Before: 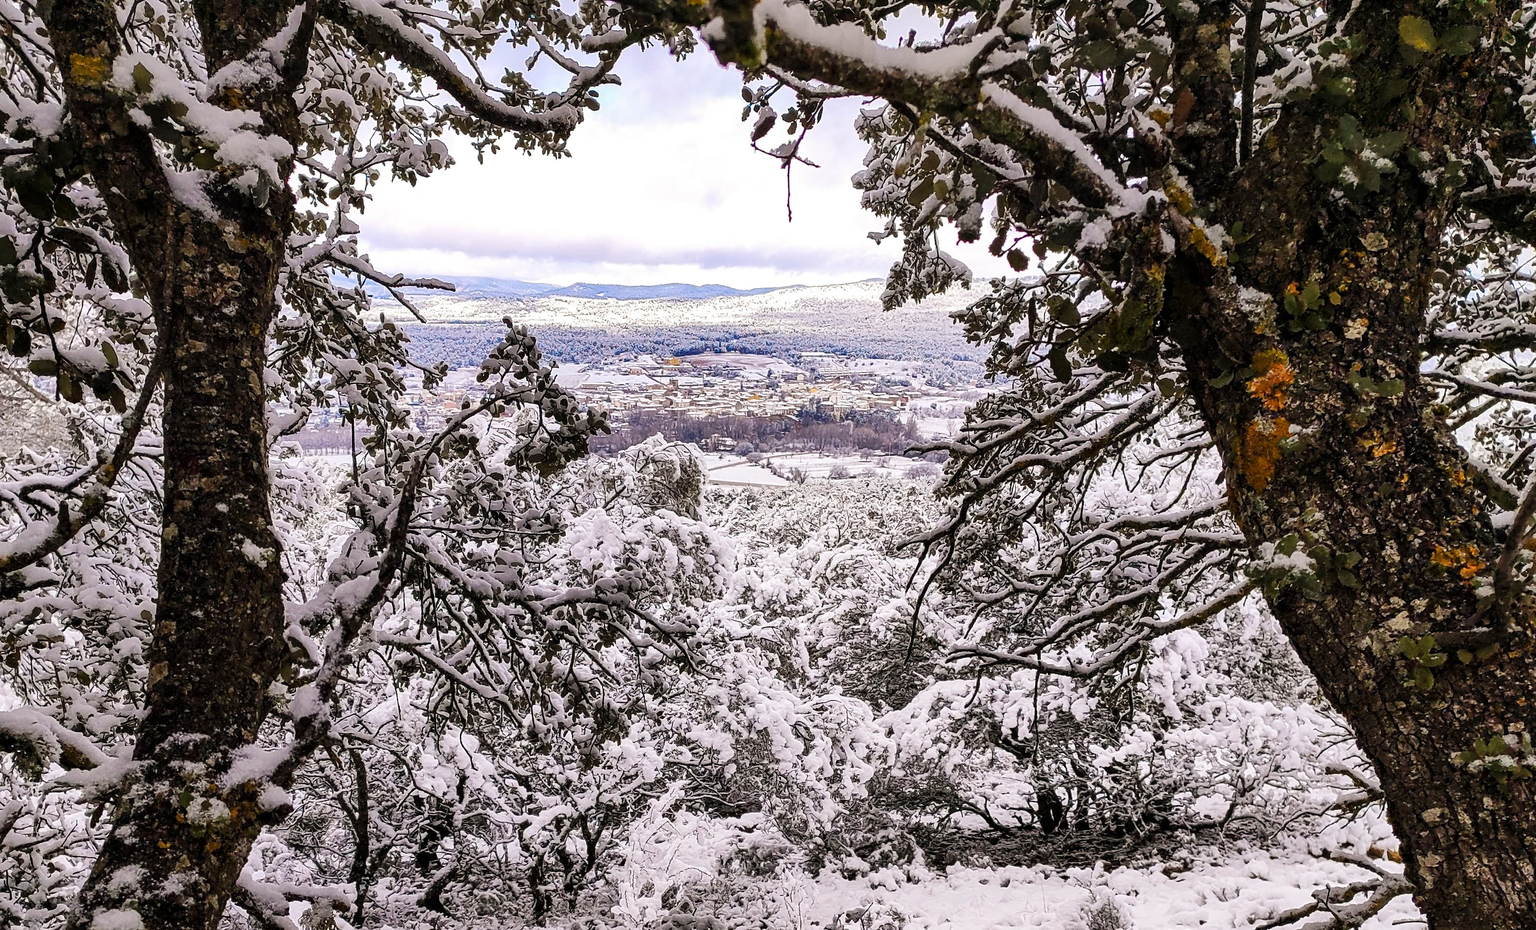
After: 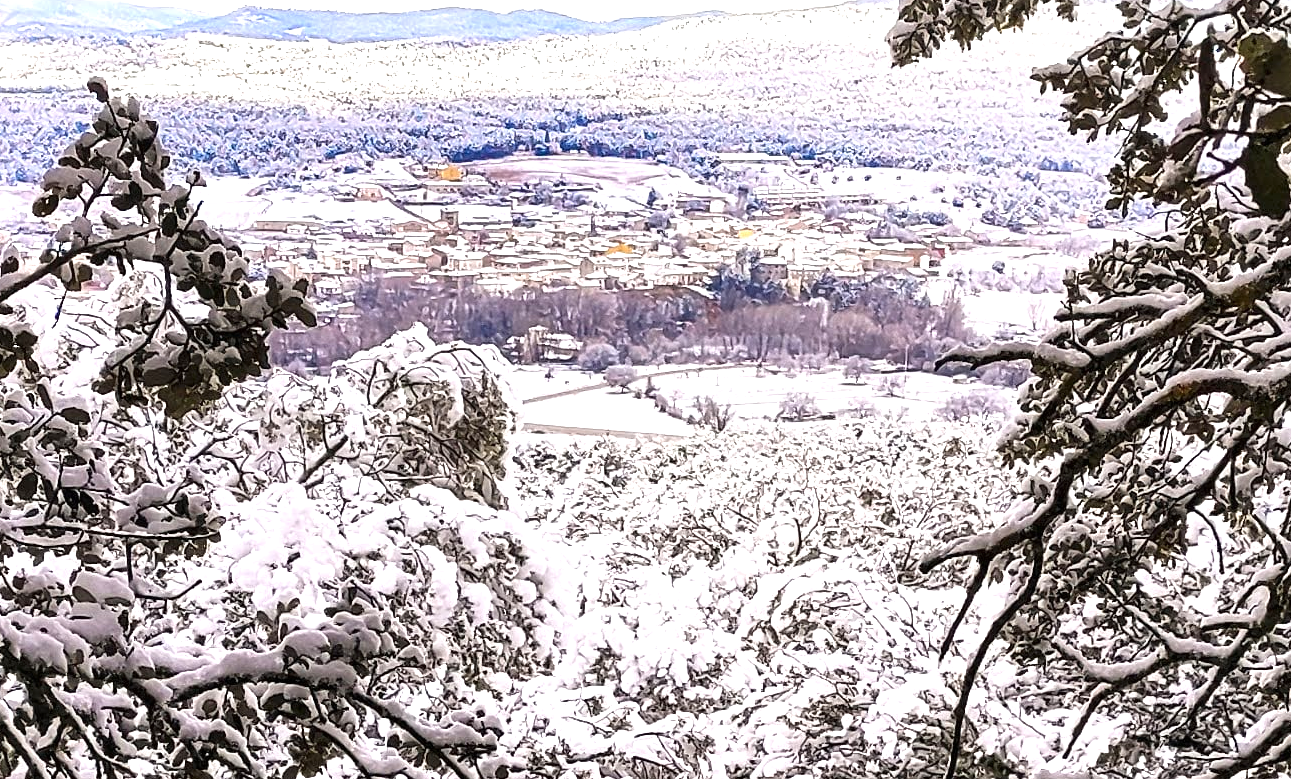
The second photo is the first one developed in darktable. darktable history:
exposure: black level correction 0, exposure 0.696 EV, compensate exposure bias true, compensate highlight preservation false
crop: left 30.058%, top 30.124%, right 30.177%, bottom 30.207%
